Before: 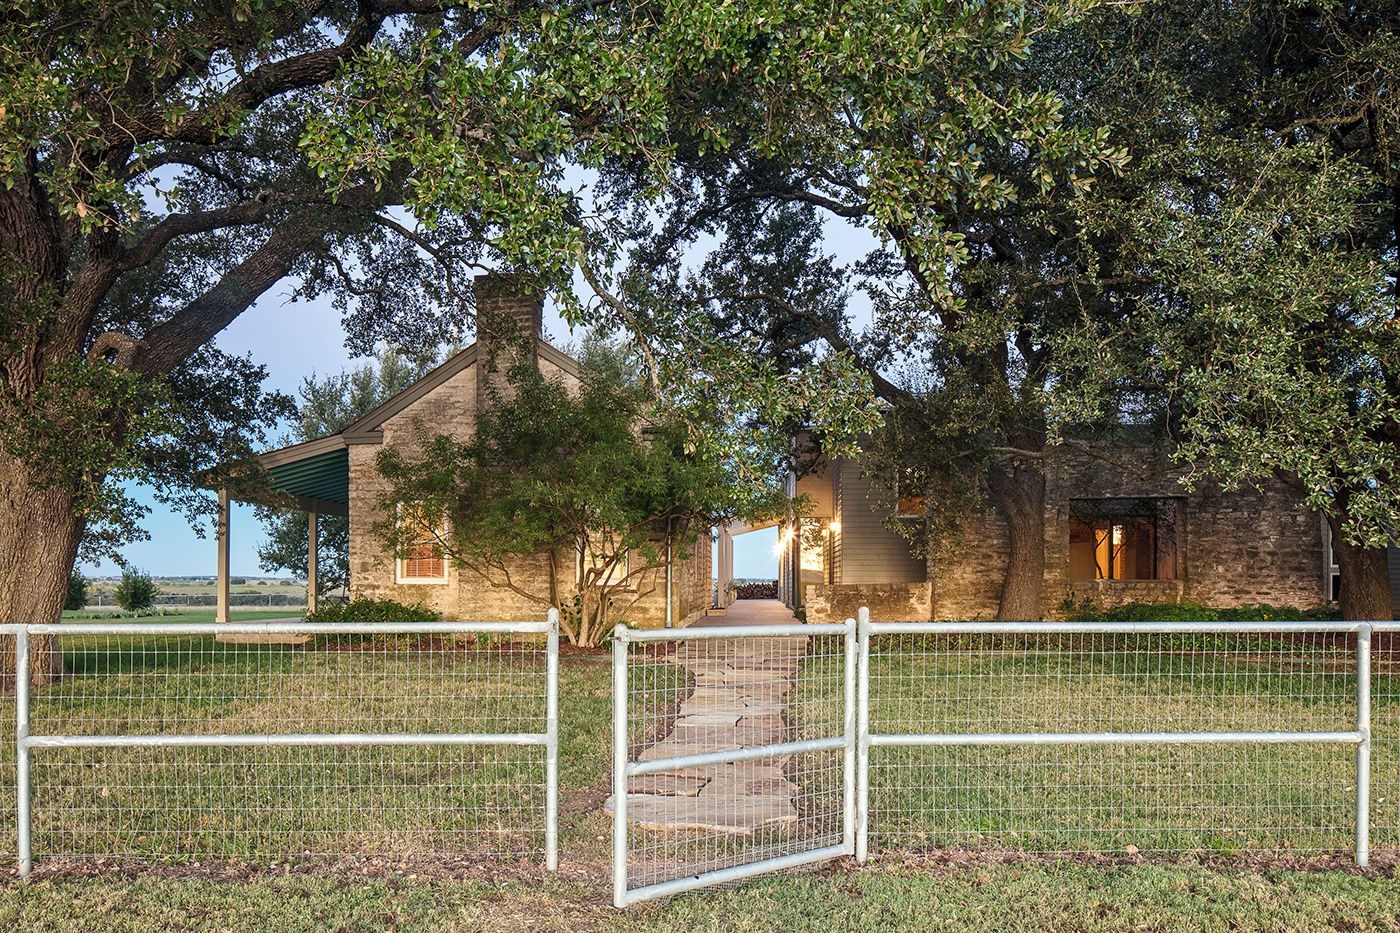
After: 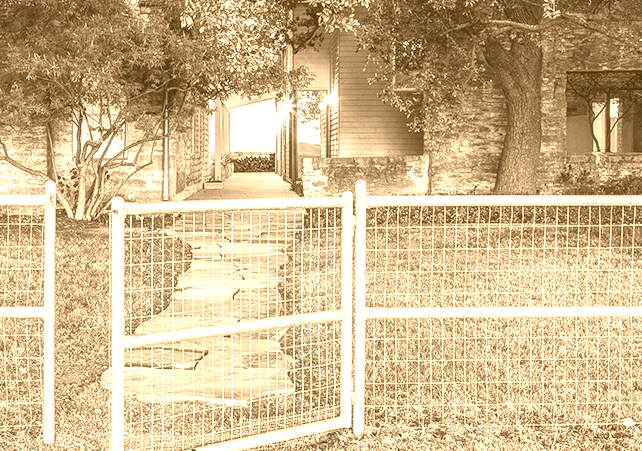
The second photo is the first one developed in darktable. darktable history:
crop: left 35.976%, top 45.819%, right 18.162%, bottom 5.807%
color correction: highlights a* 15.46, highlights b* -20.56
local contrast: detail 140%
colorize: hue 28.8°, source mix 100%
